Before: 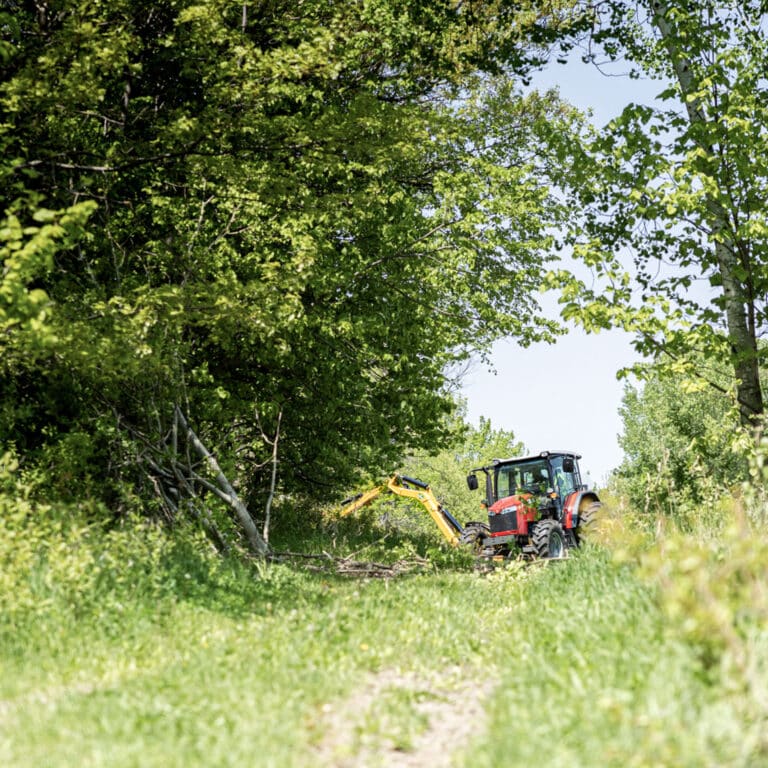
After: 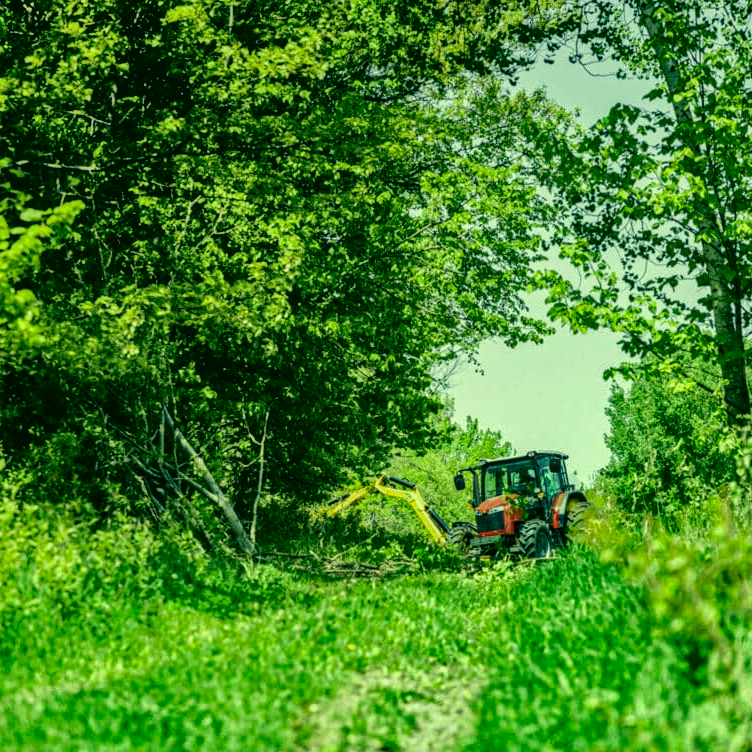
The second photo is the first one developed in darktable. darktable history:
tone curve: curves: ch0 [(0.003, 0) (0.066, 0.017) (0.163, 0.09) (0.264, 0.238) (0.395, 0.421) (0.517, 0.56) (0.688, 0.743) (0.791, 0.814) (1, 1)]; ch1 [(0, 0) (0.164, 0.115) (0.337, 0.332) (0.39, 0.398) (0.464, 0.461) (0.501, 0.5) (0.507, 0.503) (0.534, 0.537) (0.577, 0.59) (0.652, 0.681) (0.733, 0.749) (0.811, 0.796) (1, 1)]; ch2 [(0, 0) (0.337, 0.382) (0.464, 0.476) (0.501, 0.502) (0.527, 0.54) (0.551, 0.565) (0.6, 0.59) (0.687, 0.675) (1, 1)], color space Lab, independent channels, preserve colors none
color balance rgb: shadows lift › chroma 7.23%, shadows lift › hue 246.48°, highlights gain › chroma 5.38%, highlights gain › hue 196.93°, white fulcrum 1 EV
exposure: exposure 0.15 EV, compensate highlight preservation false
color correction: highlights a* 5.62, highlights b* 33.57, shadows a* -25.86, shadows b* 4.02
haze removal: strength 0.29, distance 0.25, compatibility mode true, adaptive false
crop: left 1.743%, right 0.268%, bottom 2.011%
local contrast: on, module defaults
shadows and highlights: shadows 80.73, white point adjustment -9.07, highlights -61.46, soften with gaussian
